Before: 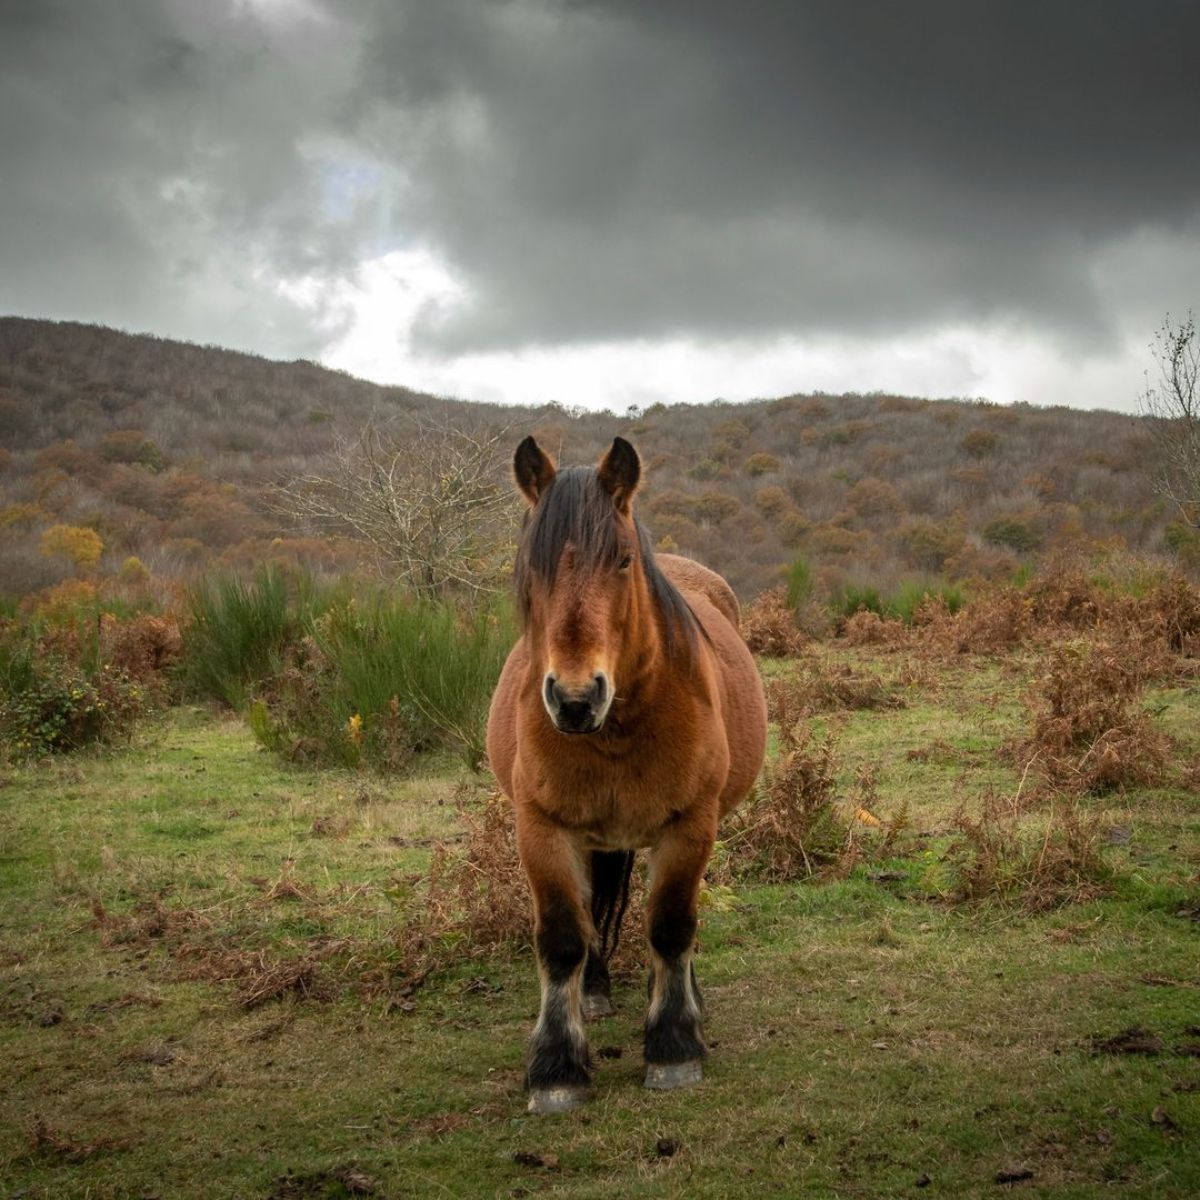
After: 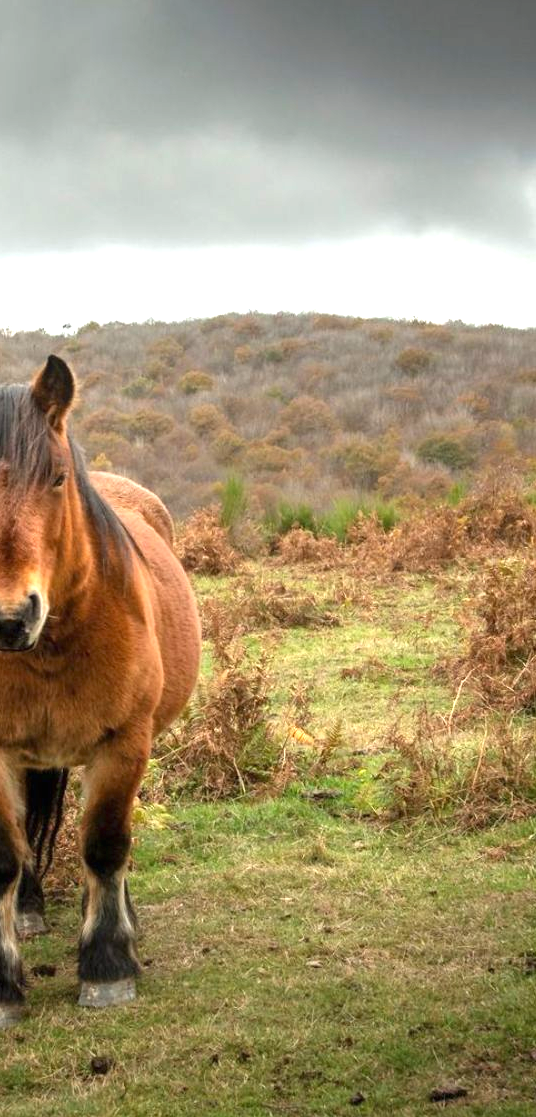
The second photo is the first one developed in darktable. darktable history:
exposure: black level correction 0, exposure 1.2 EV, compensate exposure bias true, compensate highlight preservation false
crop: left 47.23%, top 6.875%, right 8.032%
